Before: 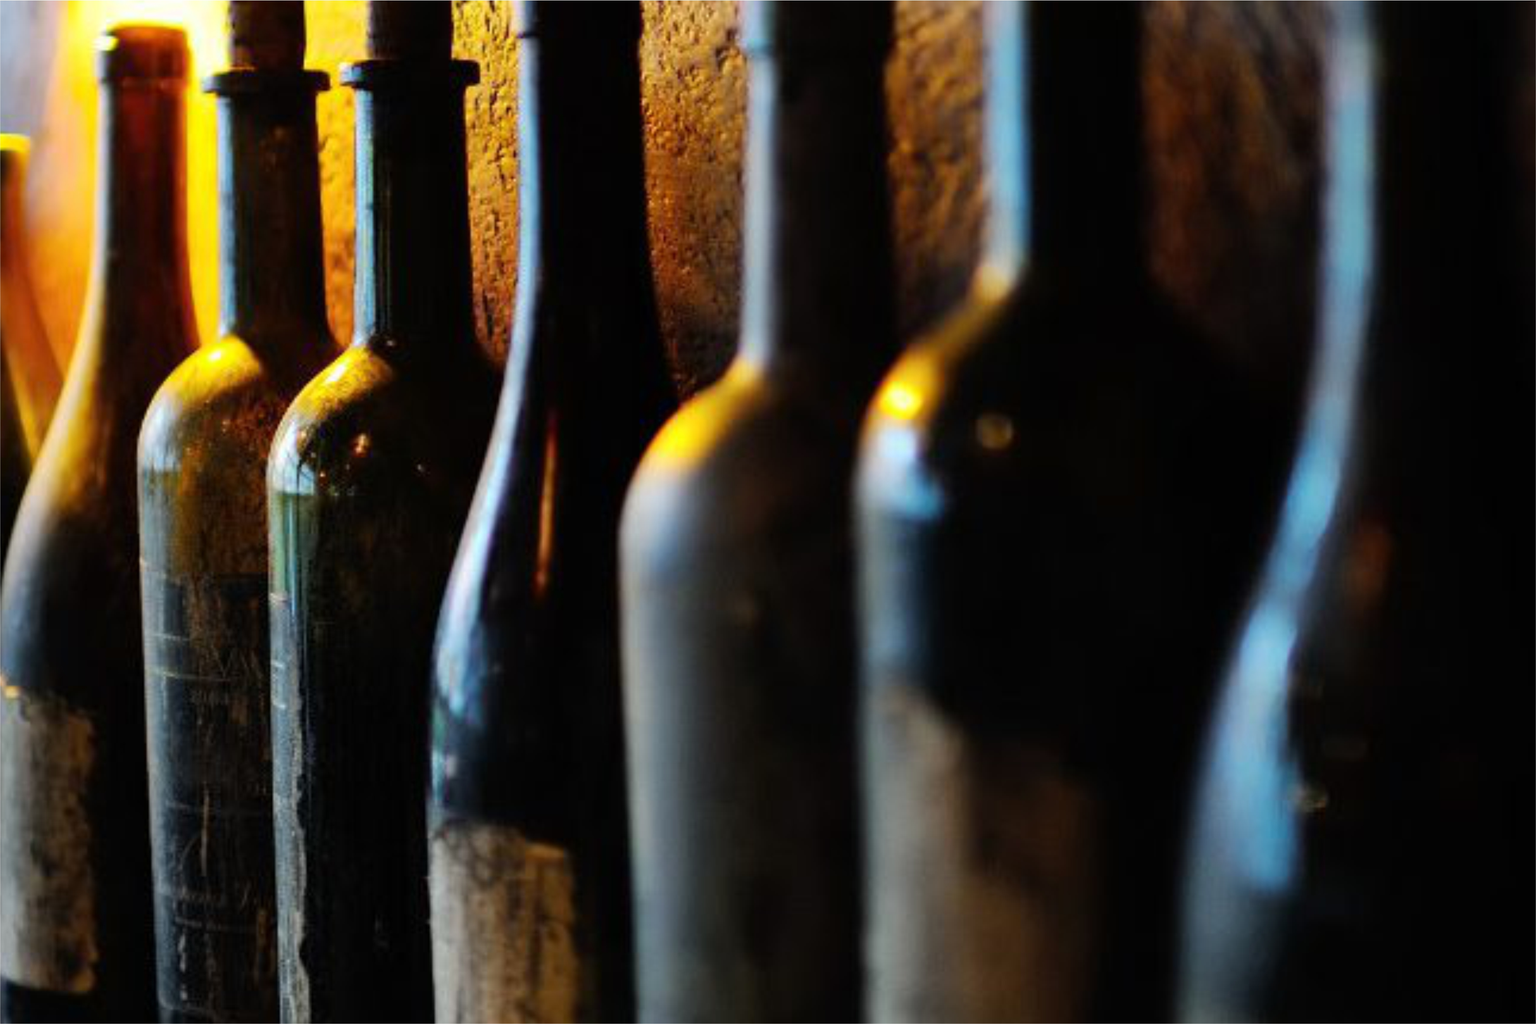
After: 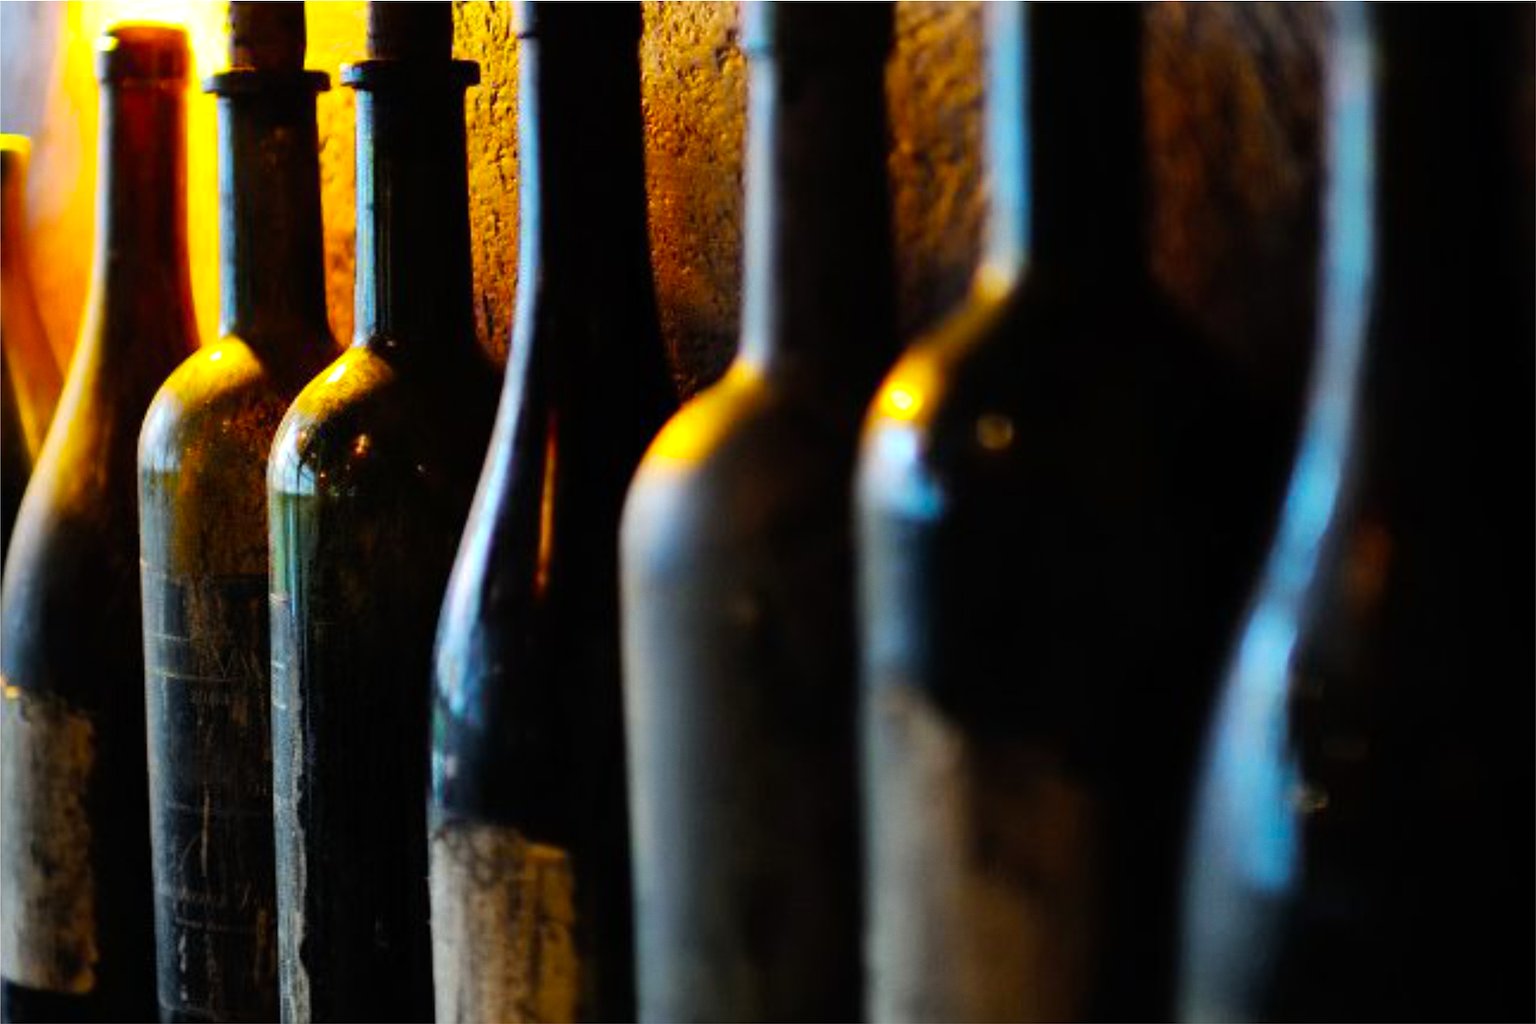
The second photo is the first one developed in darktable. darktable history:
color balance: contrast 6.48%, output saturation 113.3%
grain: coarseness 0.09 ISO, strength 10%
